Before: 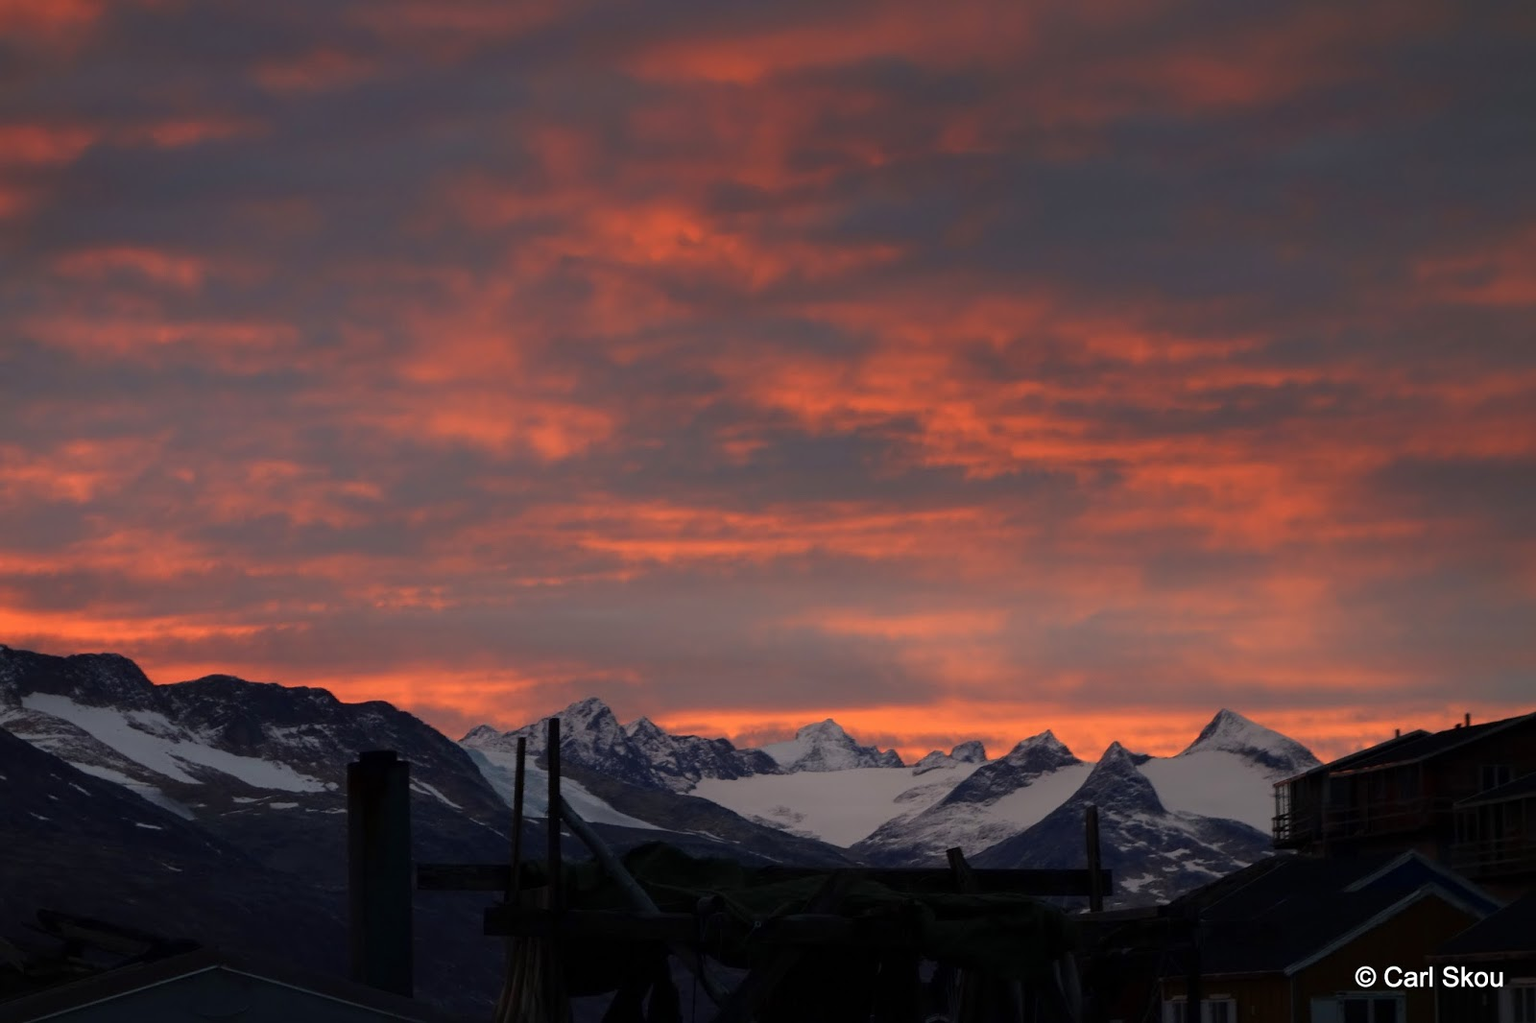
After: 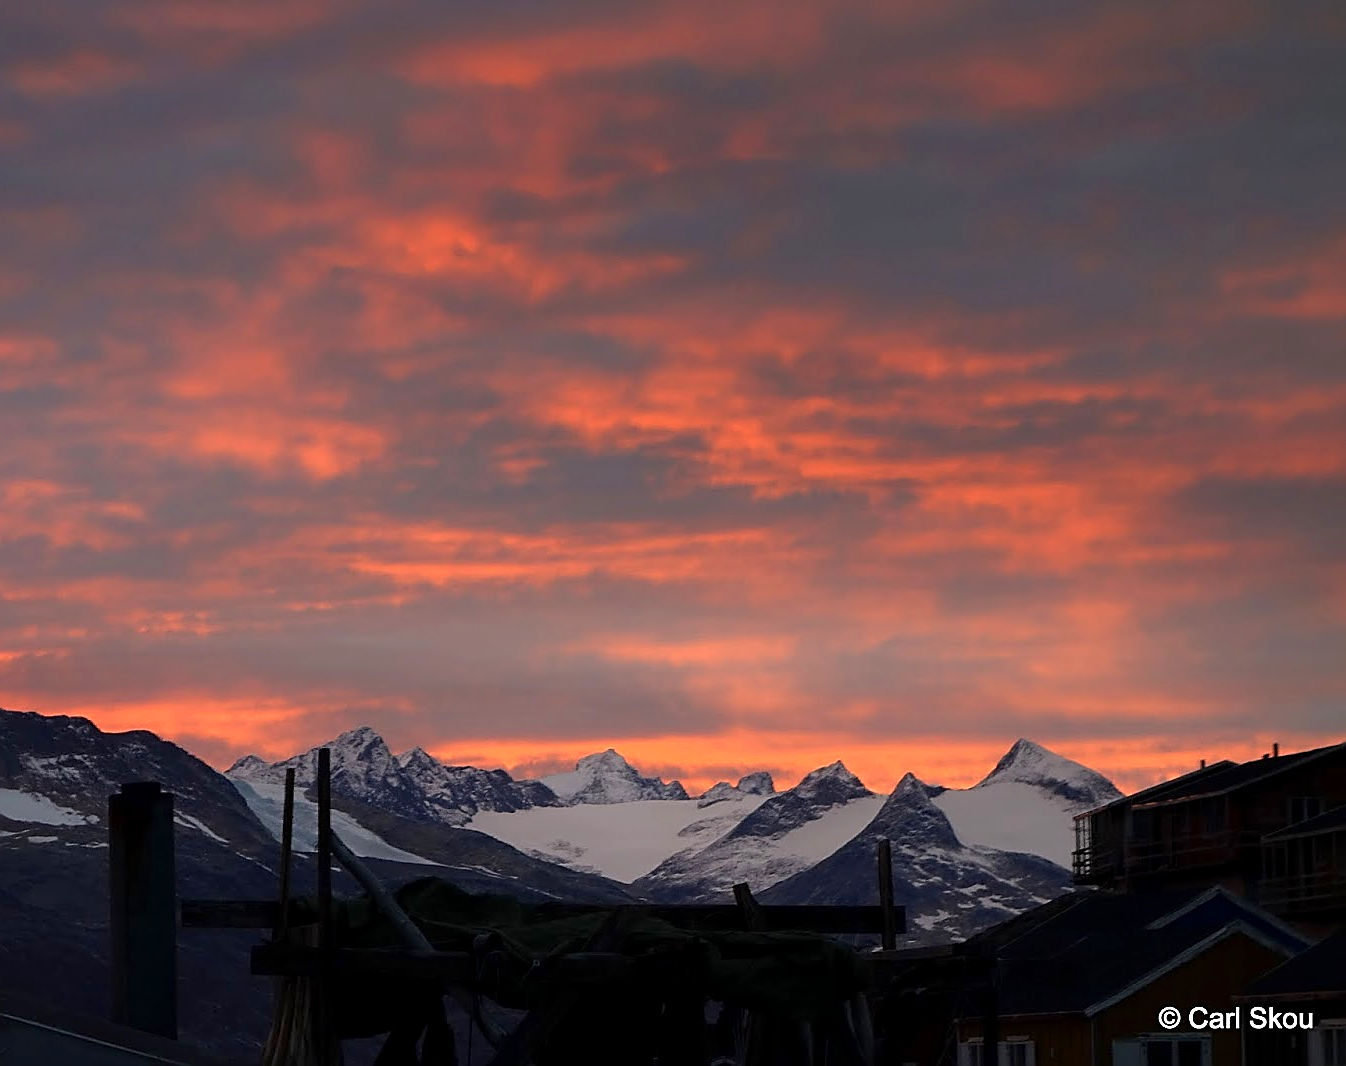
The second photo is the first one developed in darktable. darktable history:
crop: left 15.845%
sharpen: radius 1.394, amount 1.246, threshold 0.609
exposure: black level correction 0.001, exposure 0.498 EV, compensate highlight preservation false
